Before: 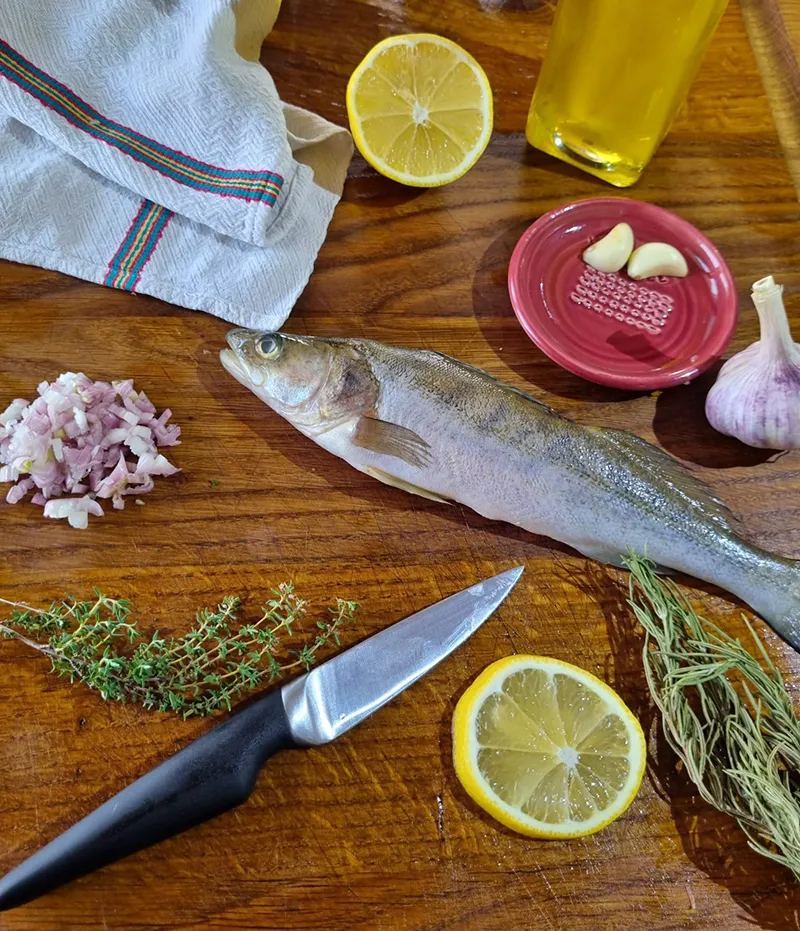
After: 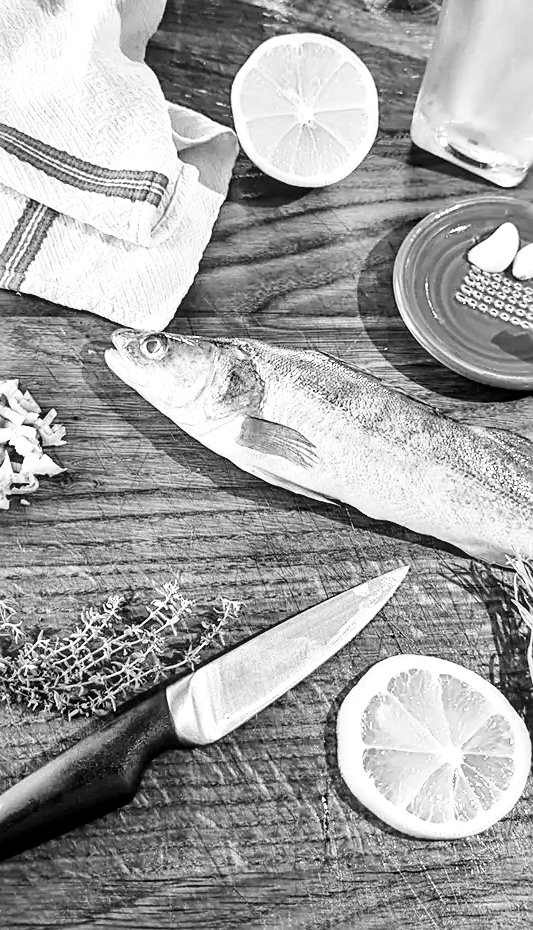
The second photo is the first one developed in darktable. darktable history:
local contrast: detail 130%
sharpen: on, module defaults
exposure: black level correction 0, exposure 0.7 EV, compensate highlight preservation false
crop and rotate: left 14.385%, right 18.948%
contrast brightness saturation: saturation -1
base curve: curves: ch0 [(0, 0) (0.04, 0.03) (0.133, 0.232) (0.448, 0.748) (0.843, 0.968) (1, 1)], preserve colors none
color balance rgb: perceptual saturation grading › global saturation 20%, global vibrance 20%
